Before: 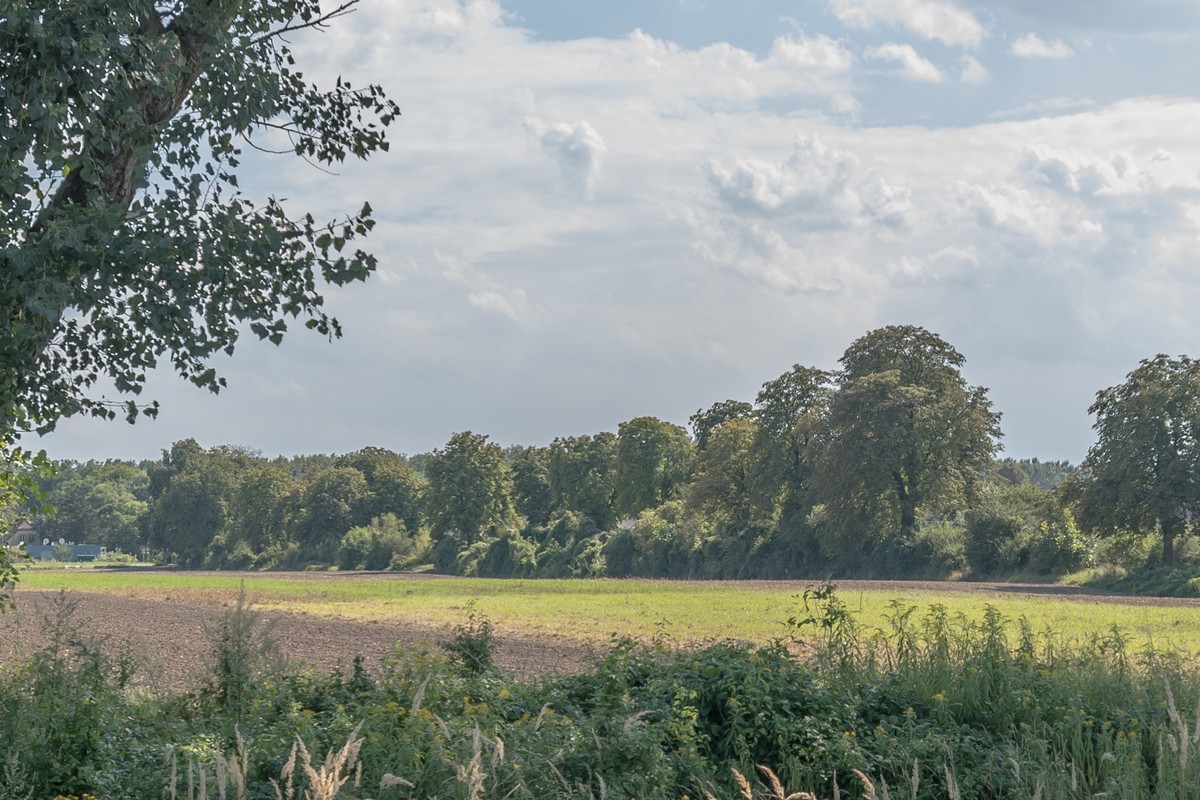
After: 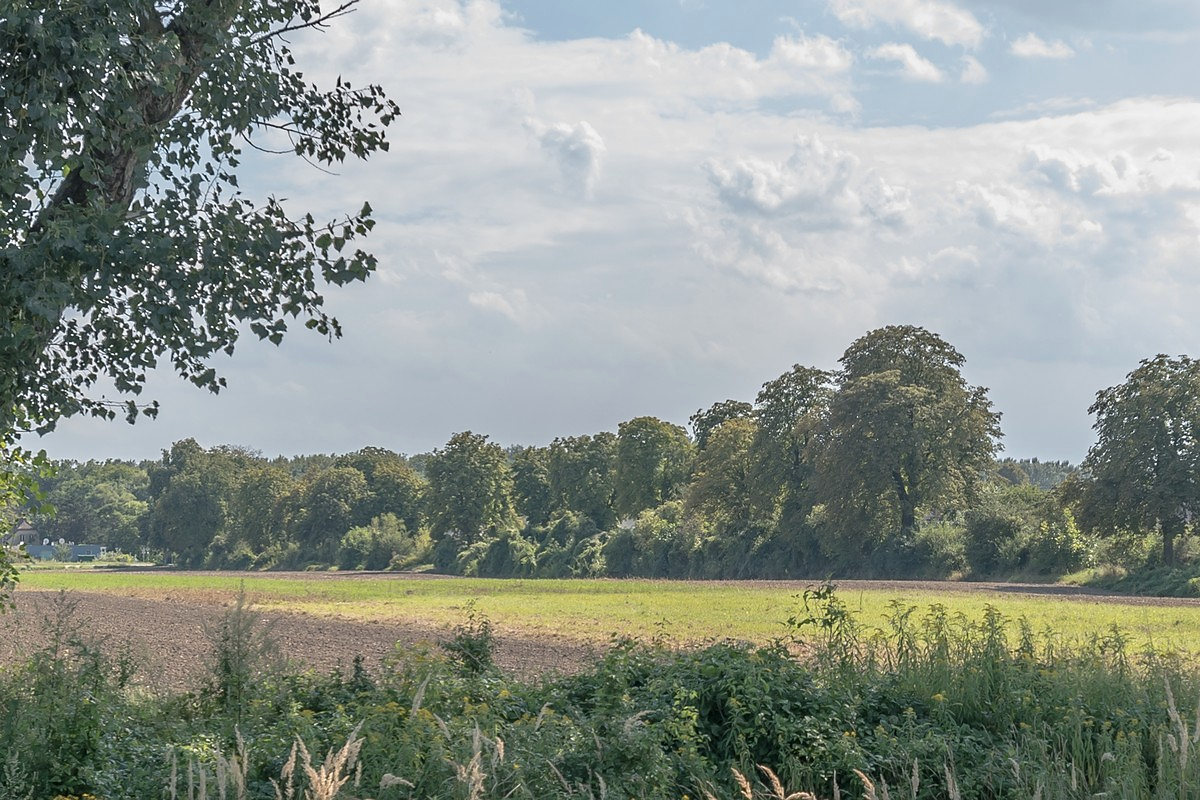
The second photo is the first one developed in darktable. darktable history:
exposure: exposure 0.078 EV, compensate highlight preservation false
sharpen: radius 1, threshold 1
